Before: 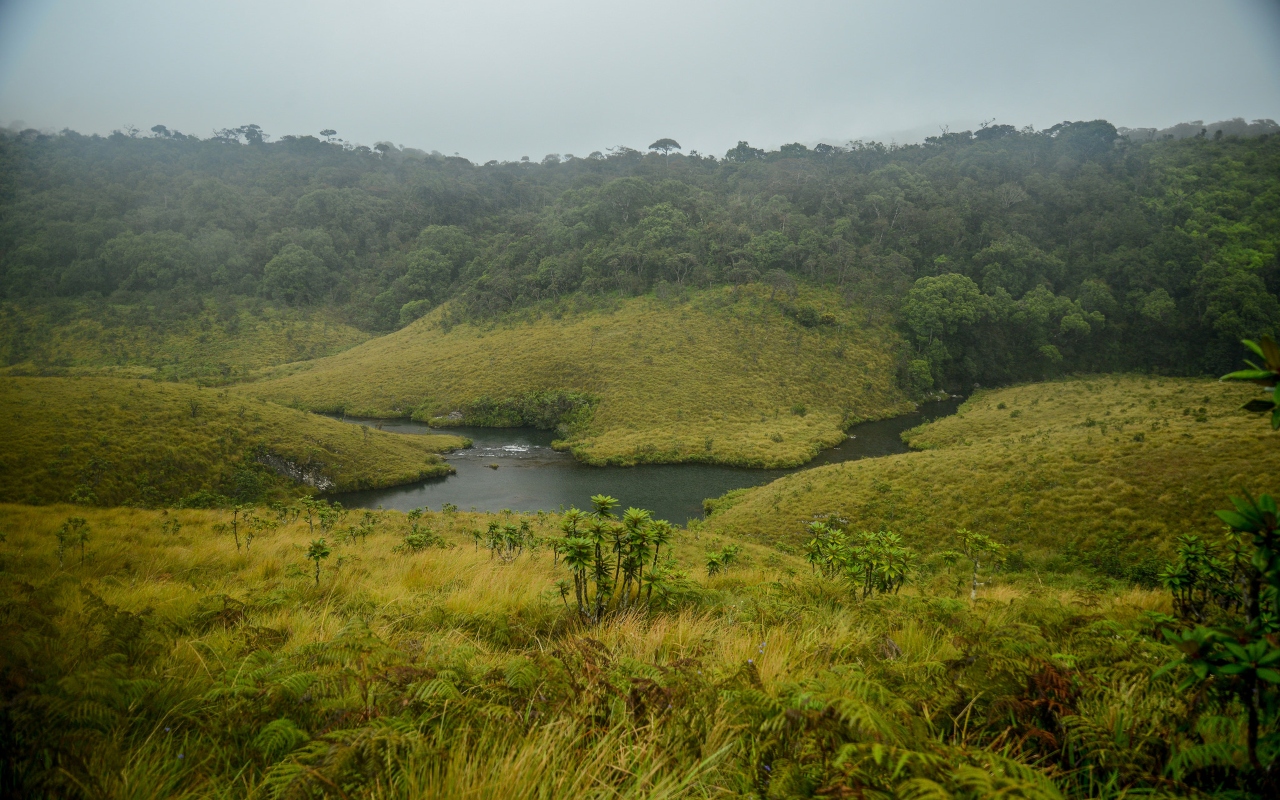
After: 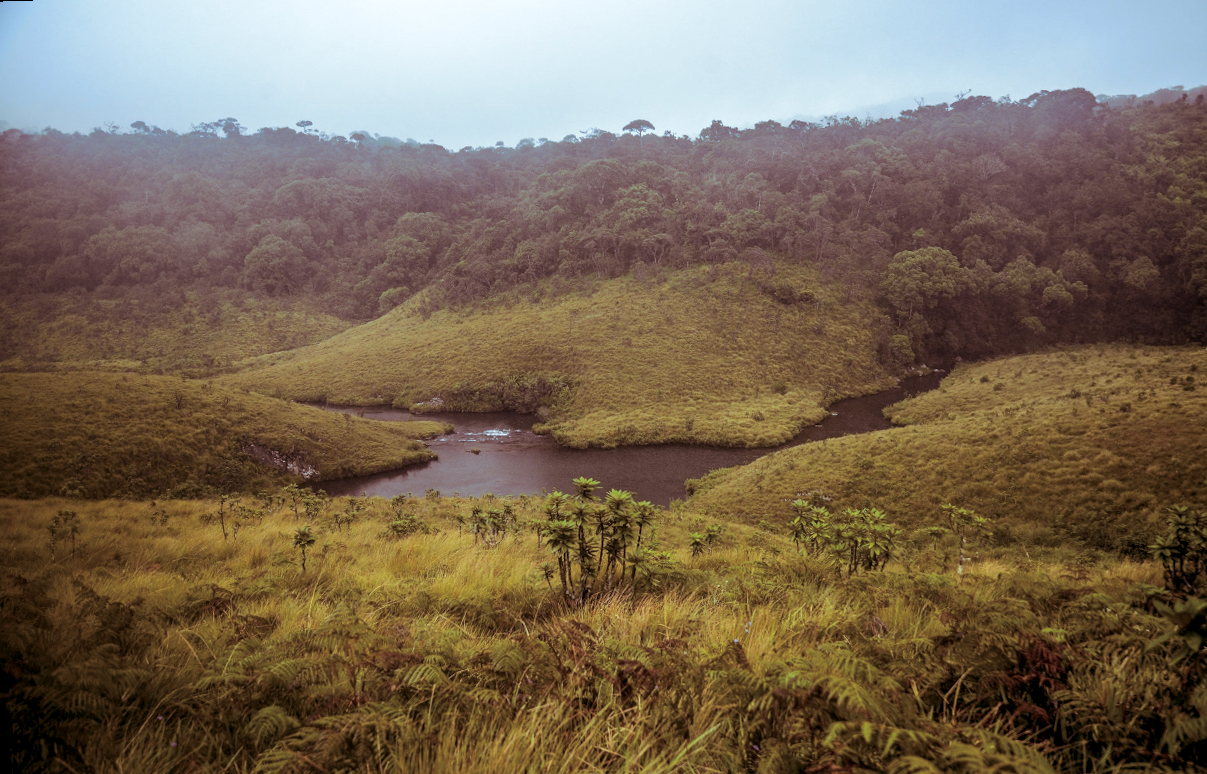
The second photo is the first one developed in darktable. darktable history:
exposure: black level correction 0.003, exposure 0.383 EV, compensate highlight preservation false
rotate and perspective: rotation -1.32°, lens shift (horizontal) -0.031, crop left 0.015, crop right 0.985, crop top 0.047, crop bottom 0.982
white balance: red 0.931, blue 1.11
crop: right 4.126%, bottom 0.031%
split-toning: on, module defaults
